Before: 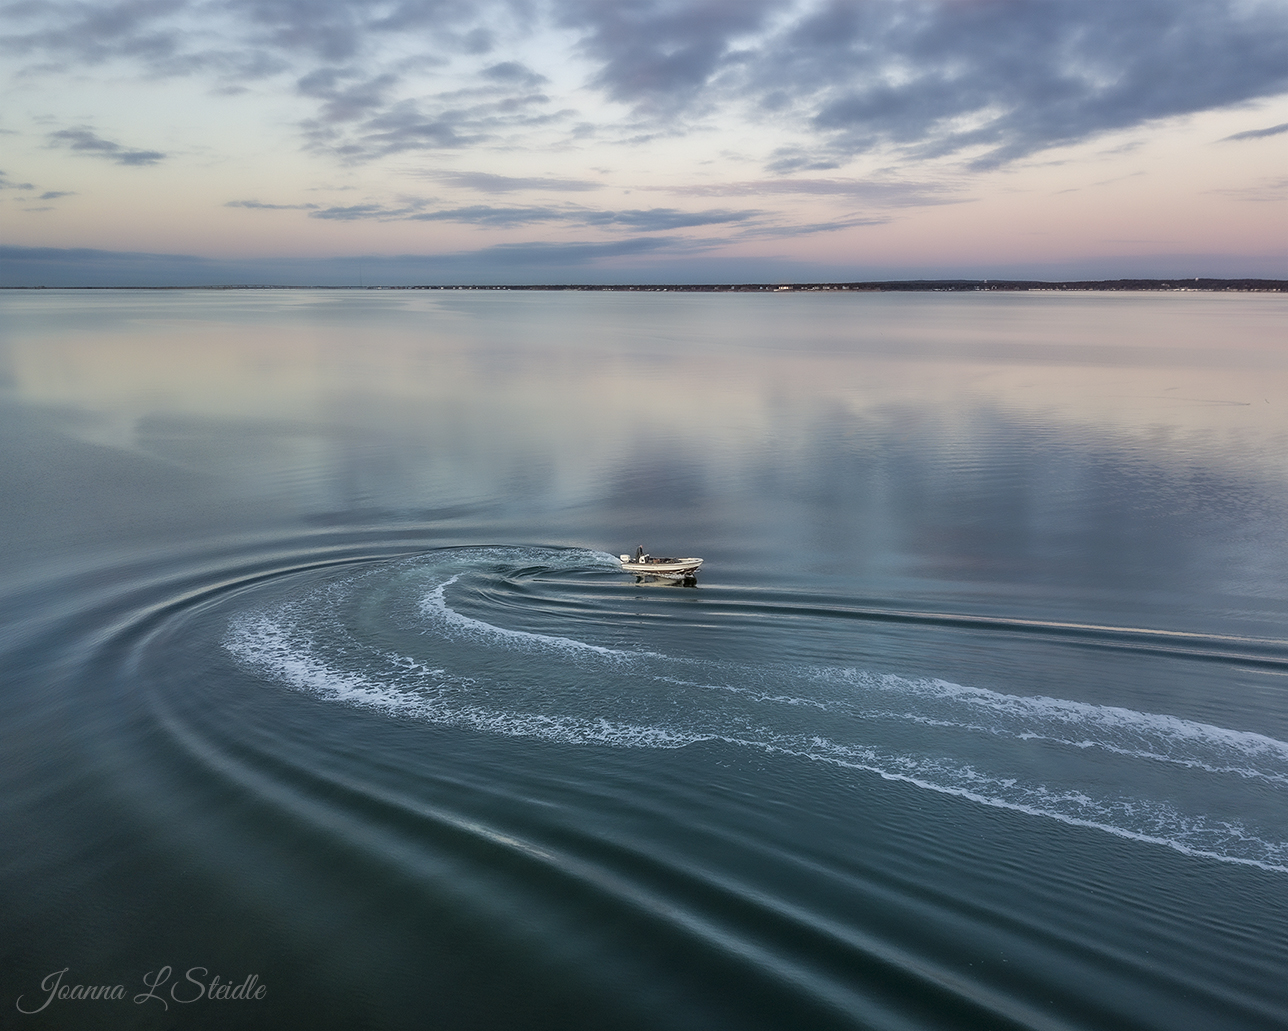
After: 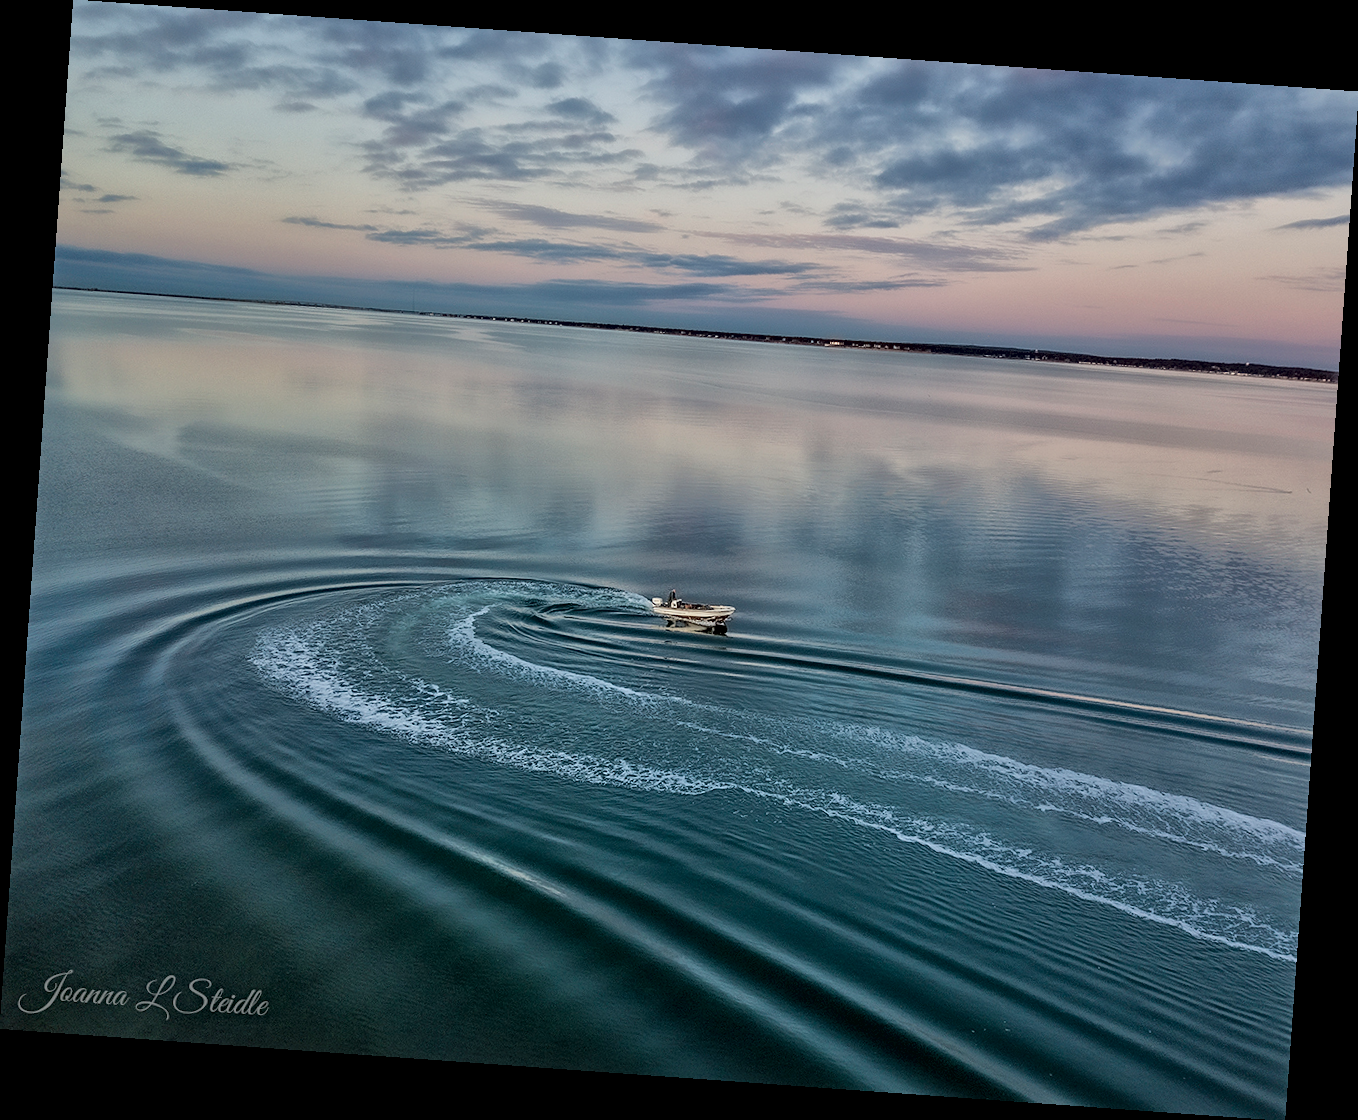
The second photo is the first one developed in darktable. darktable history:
contrast equalizer: octaves 7, y [[0.5, 0.542, 0.583, 0.625, 0.667, 0.708], [0.5 ×6], [0.5 ×6], [0 ×6], [0 ×6]]
global tonemap: drago (1, 100), detail 1
rotate and perspective: rotation 4.1°, automatic cropping off
white balance: red 1, blue 1
